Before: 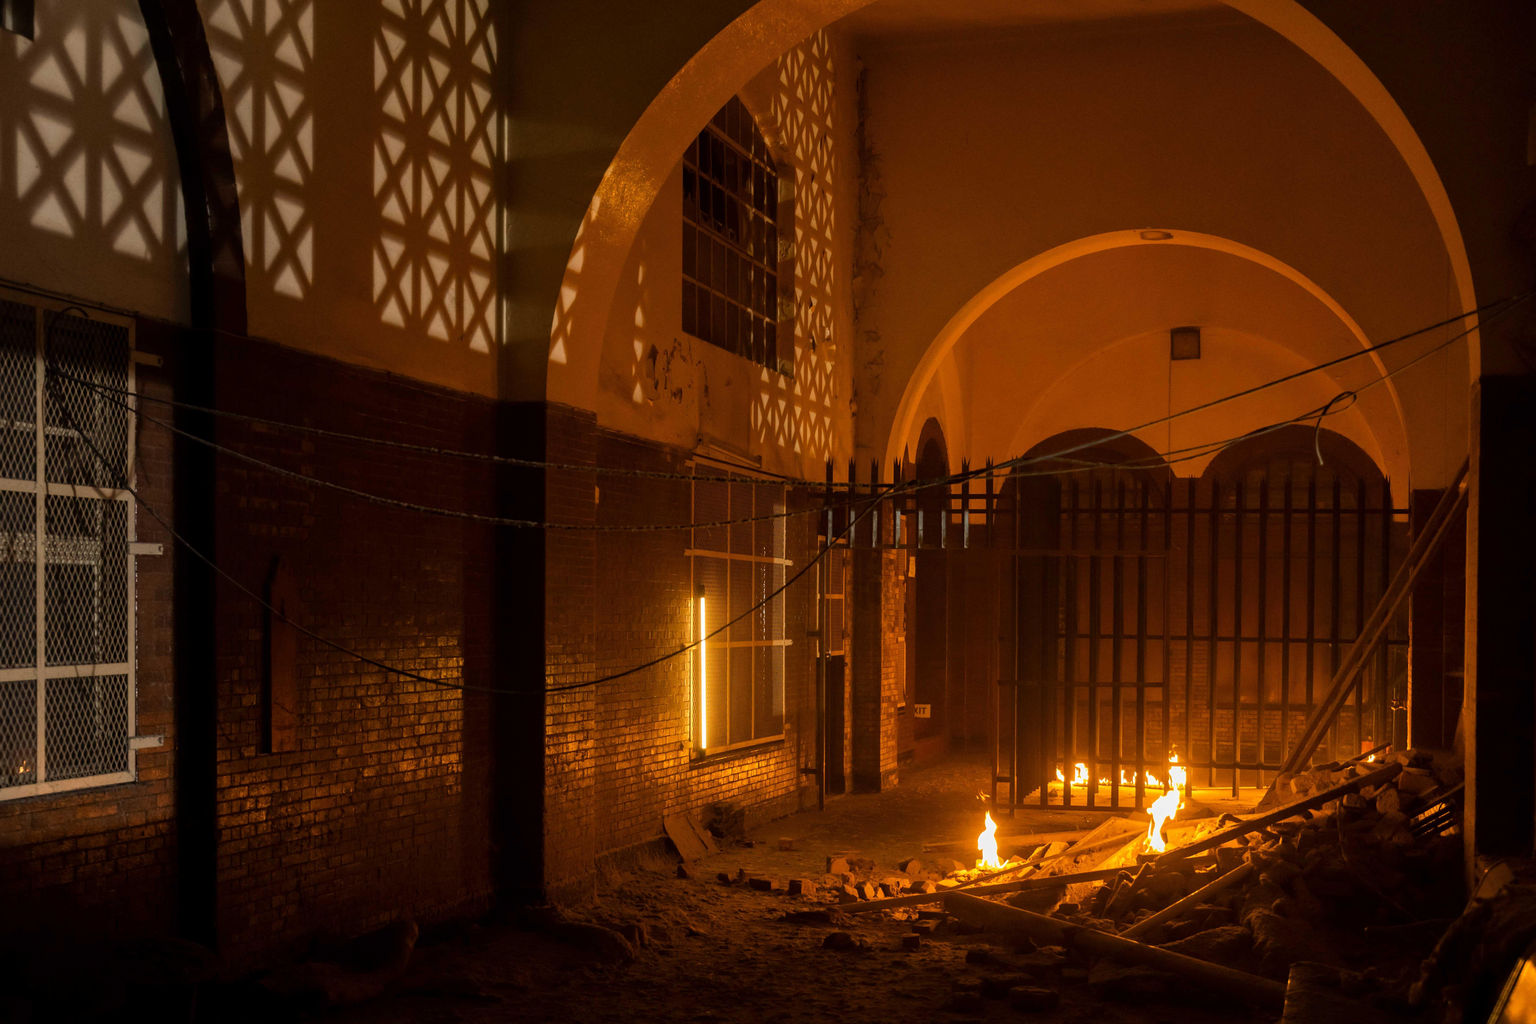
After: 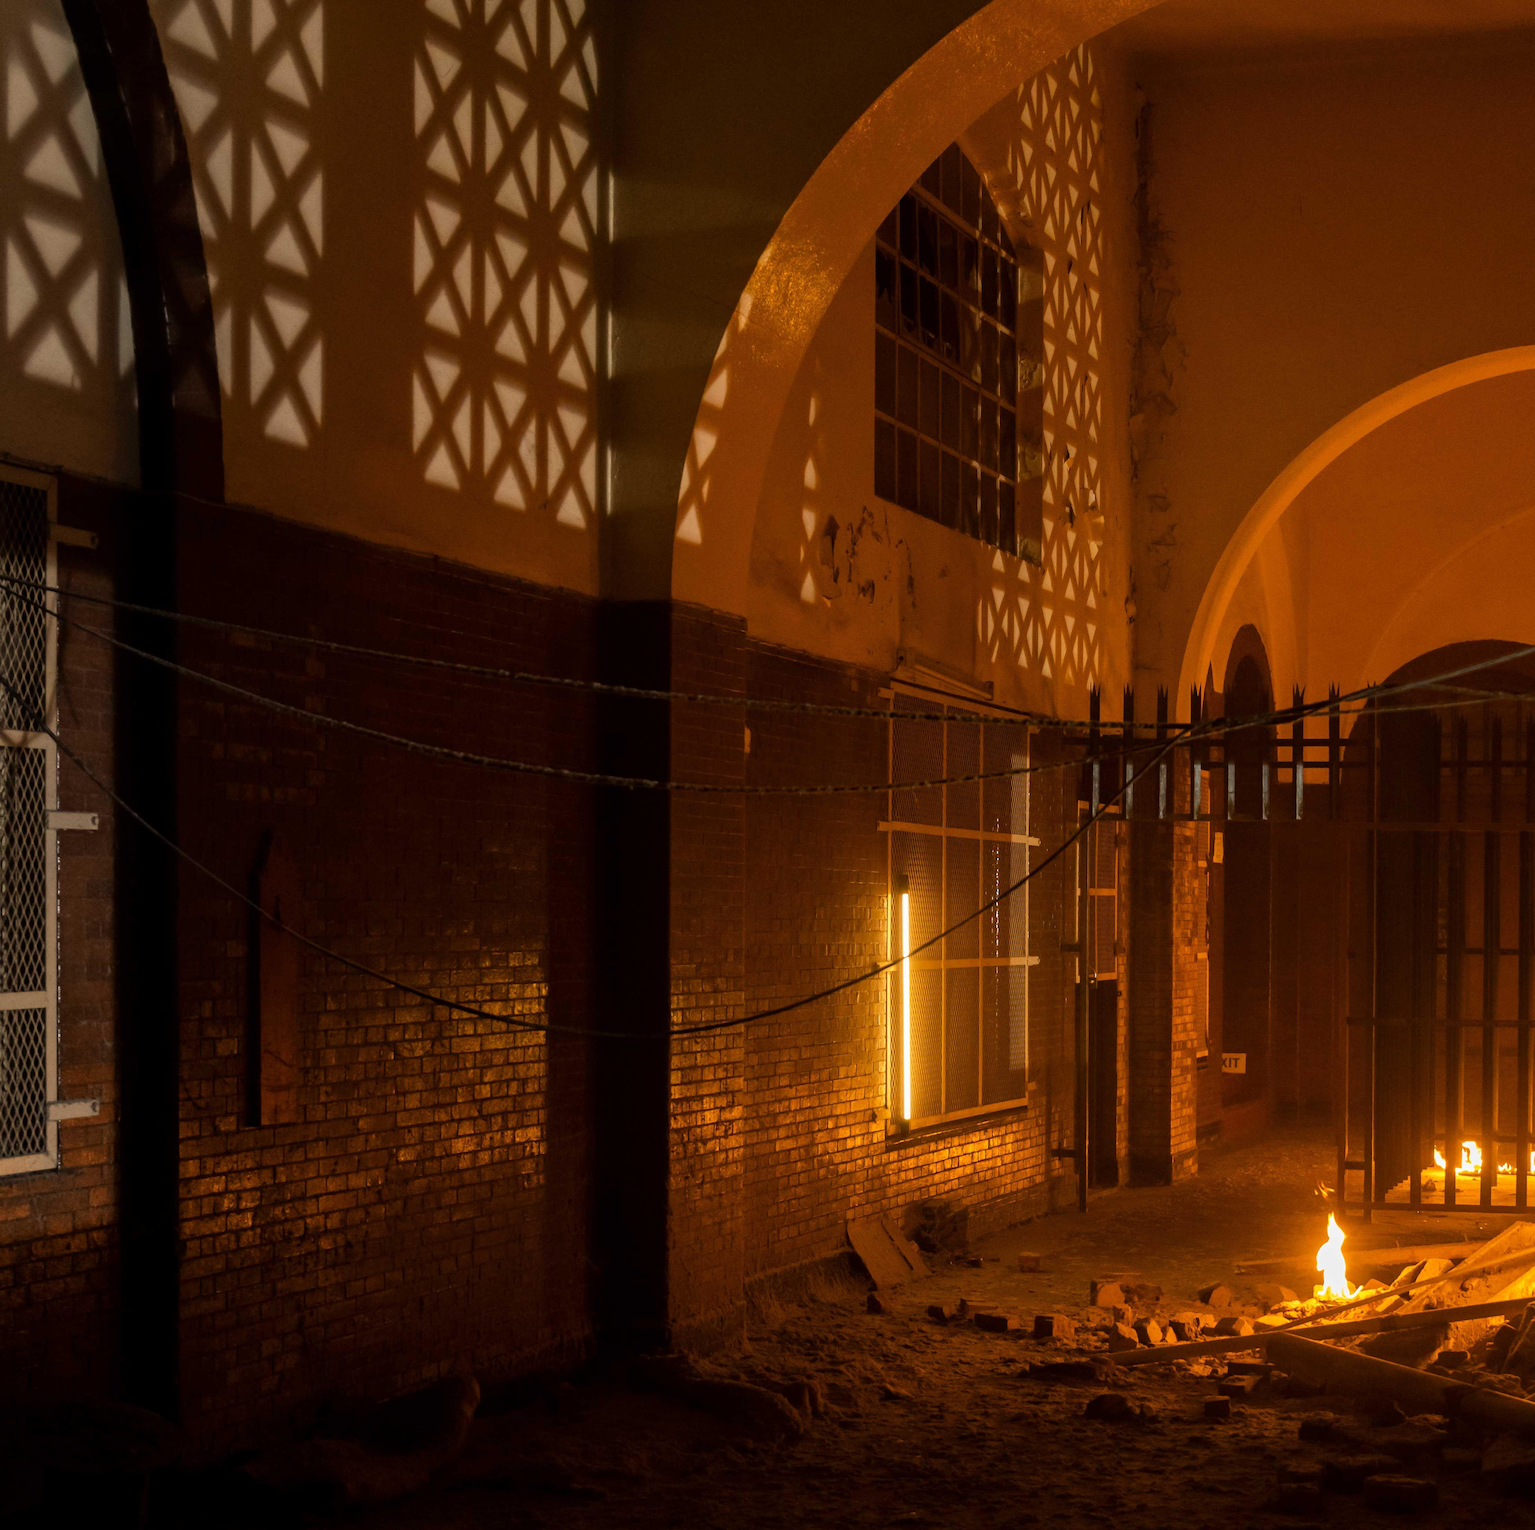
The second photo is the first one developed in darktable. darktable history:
crop and rotate: left 6.363%, right 26.745%
